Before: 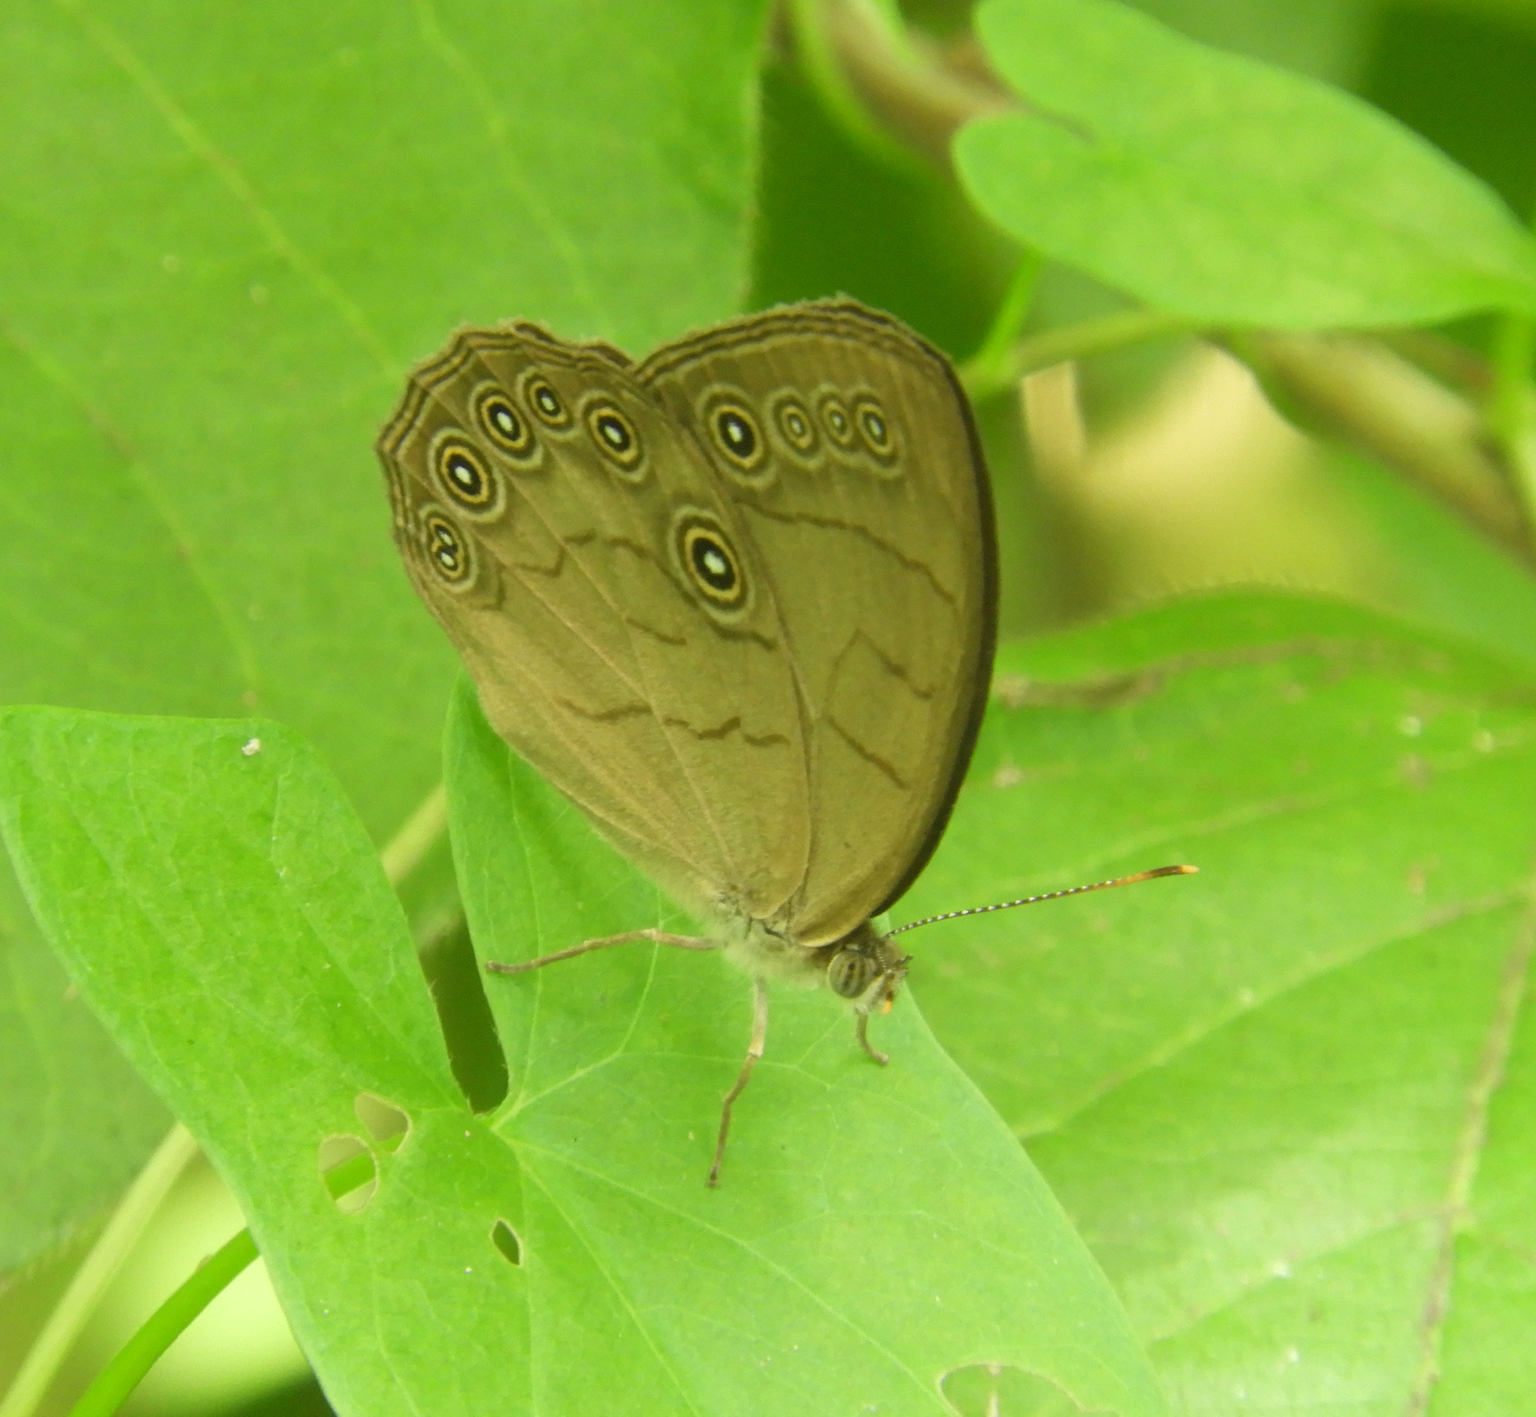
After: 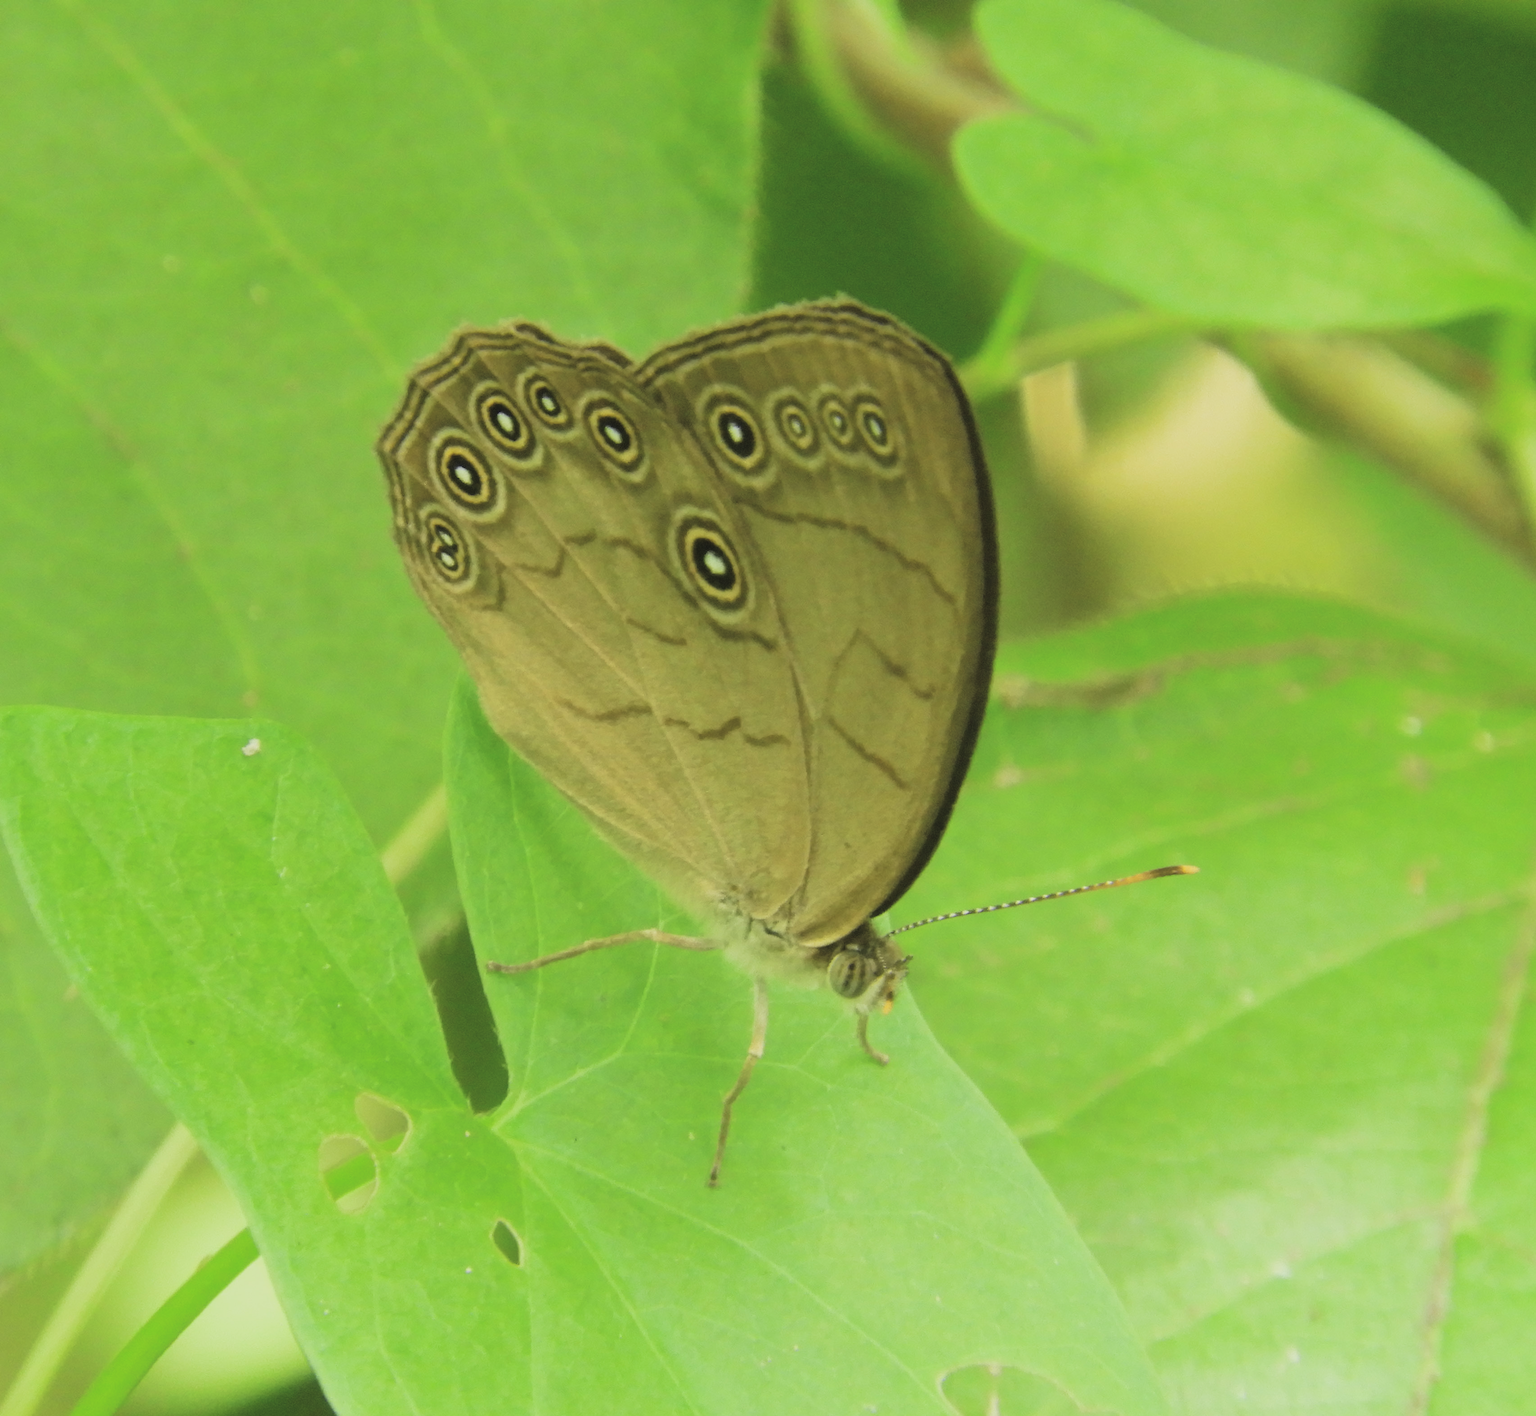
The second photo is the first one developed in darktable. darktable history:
filmic rgb: black relative exposure -5 EV, hardness 2.88, contrast 1.3, highlights saturation mix -30%
exposure: black level correction -0.023, exposure -0.039 EV, compensate highlight preservation false
